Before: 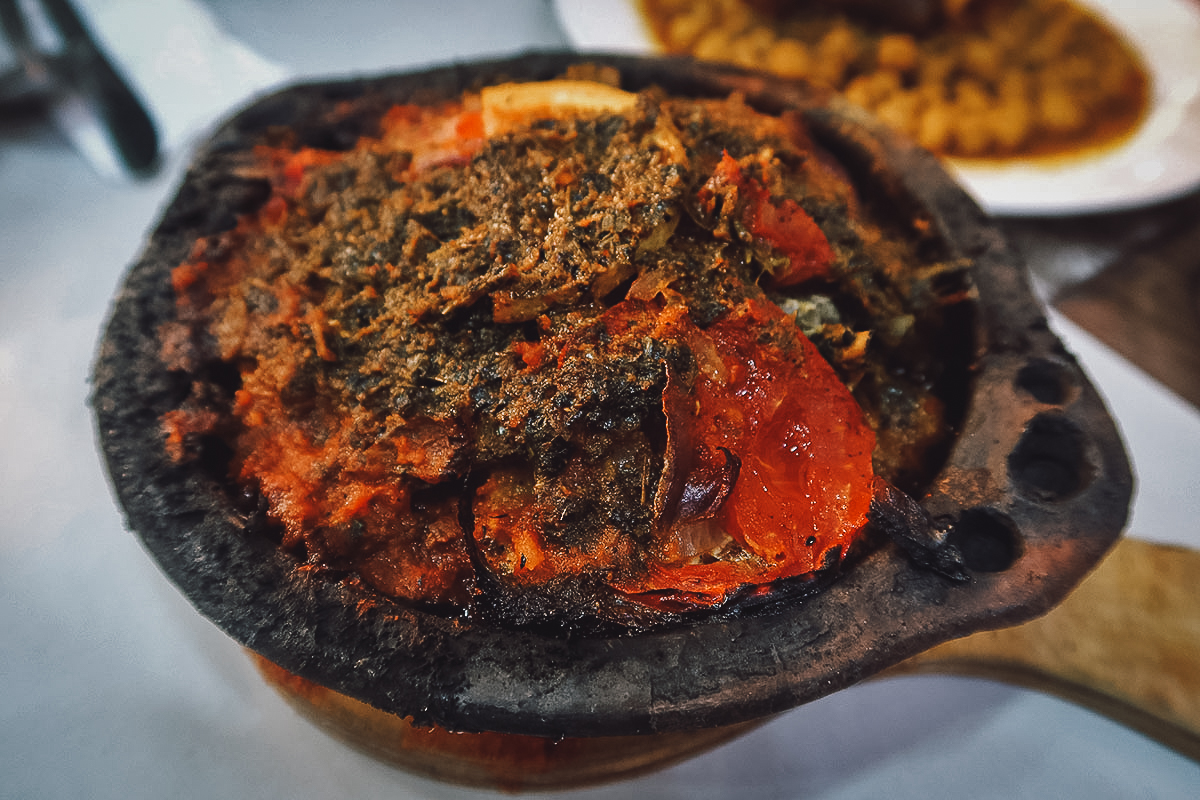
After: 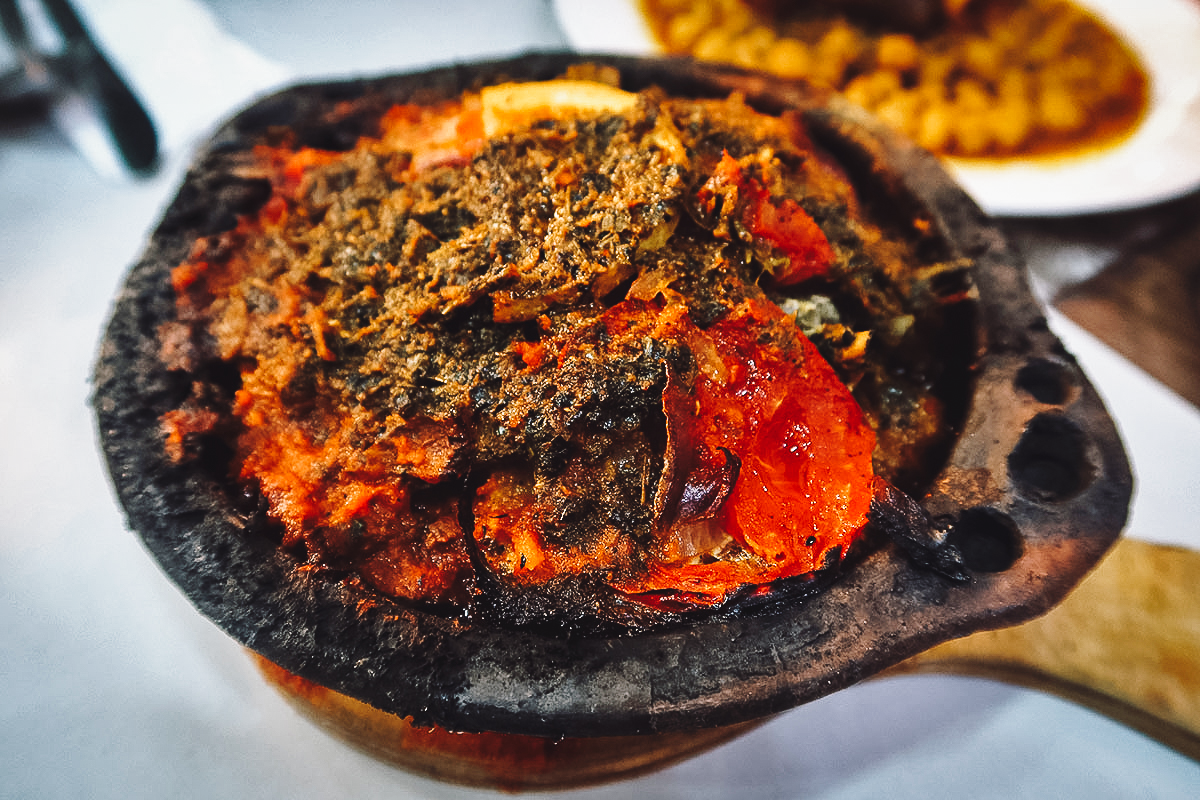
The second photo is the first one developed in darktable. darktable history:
shadows and highlights: shadows 20.88, highlights -36.89, soften with gaussian
base curve: curves: ch0 [(0, 0) (0.028, 0.03) (0.121, 0.232) (0.46, 0.748) (0.859, 0.968) (1, 1)], preserve colors none
